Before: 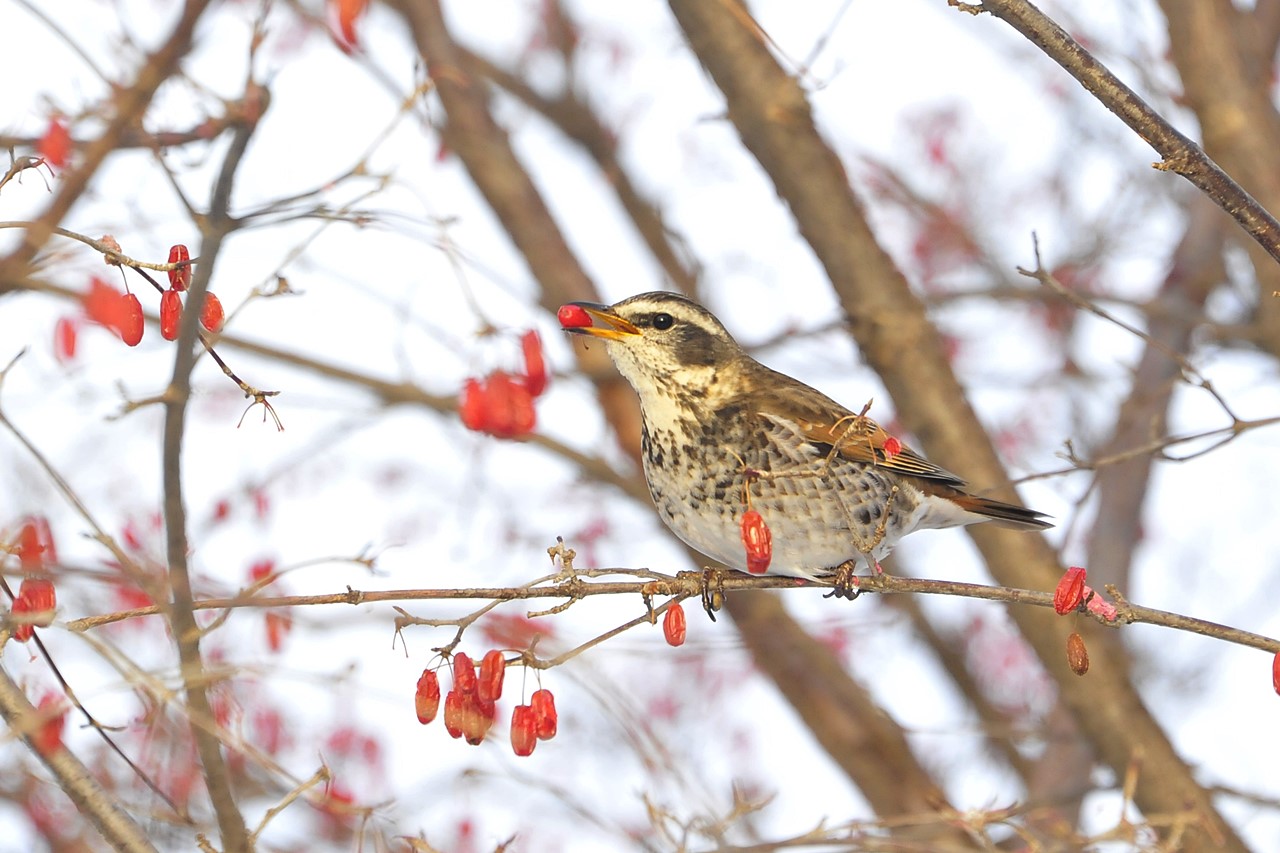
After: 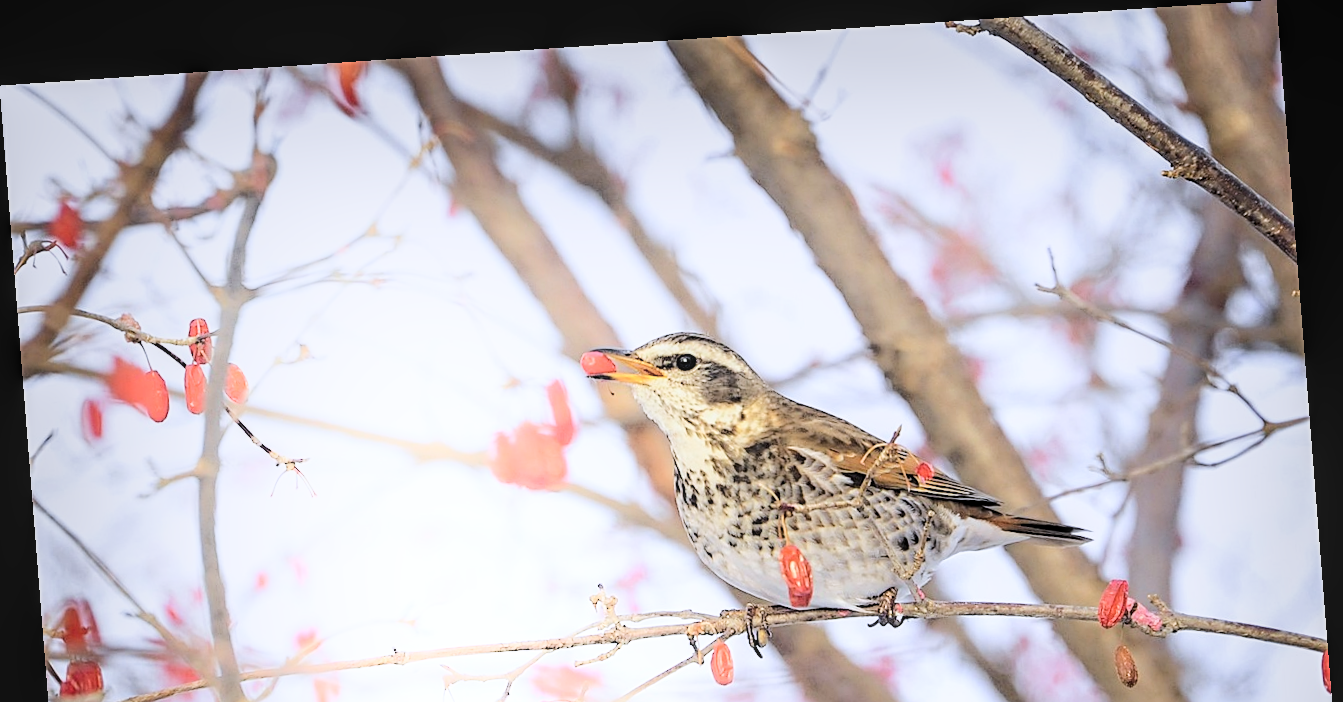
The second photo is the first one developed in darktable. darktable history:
filmic rgb: black relative exposure -5 EV, white relative exposure 3.2 EV, hardness 3.42, contrast 1.2, highlights saturation mix -30%
local contrast: on, module defaults
rotate and perspective: rotation -4.2°, shear 0.006, automatic cropping off
sharpen: radius 2.167, amount 0.381, threshold 0
white balance: red 0.967, blue 1.119, emerald 0.756
crop: bottom 24.988%
shadows and highlights: shadows -21.3, highlights 100, soften with gaussian
